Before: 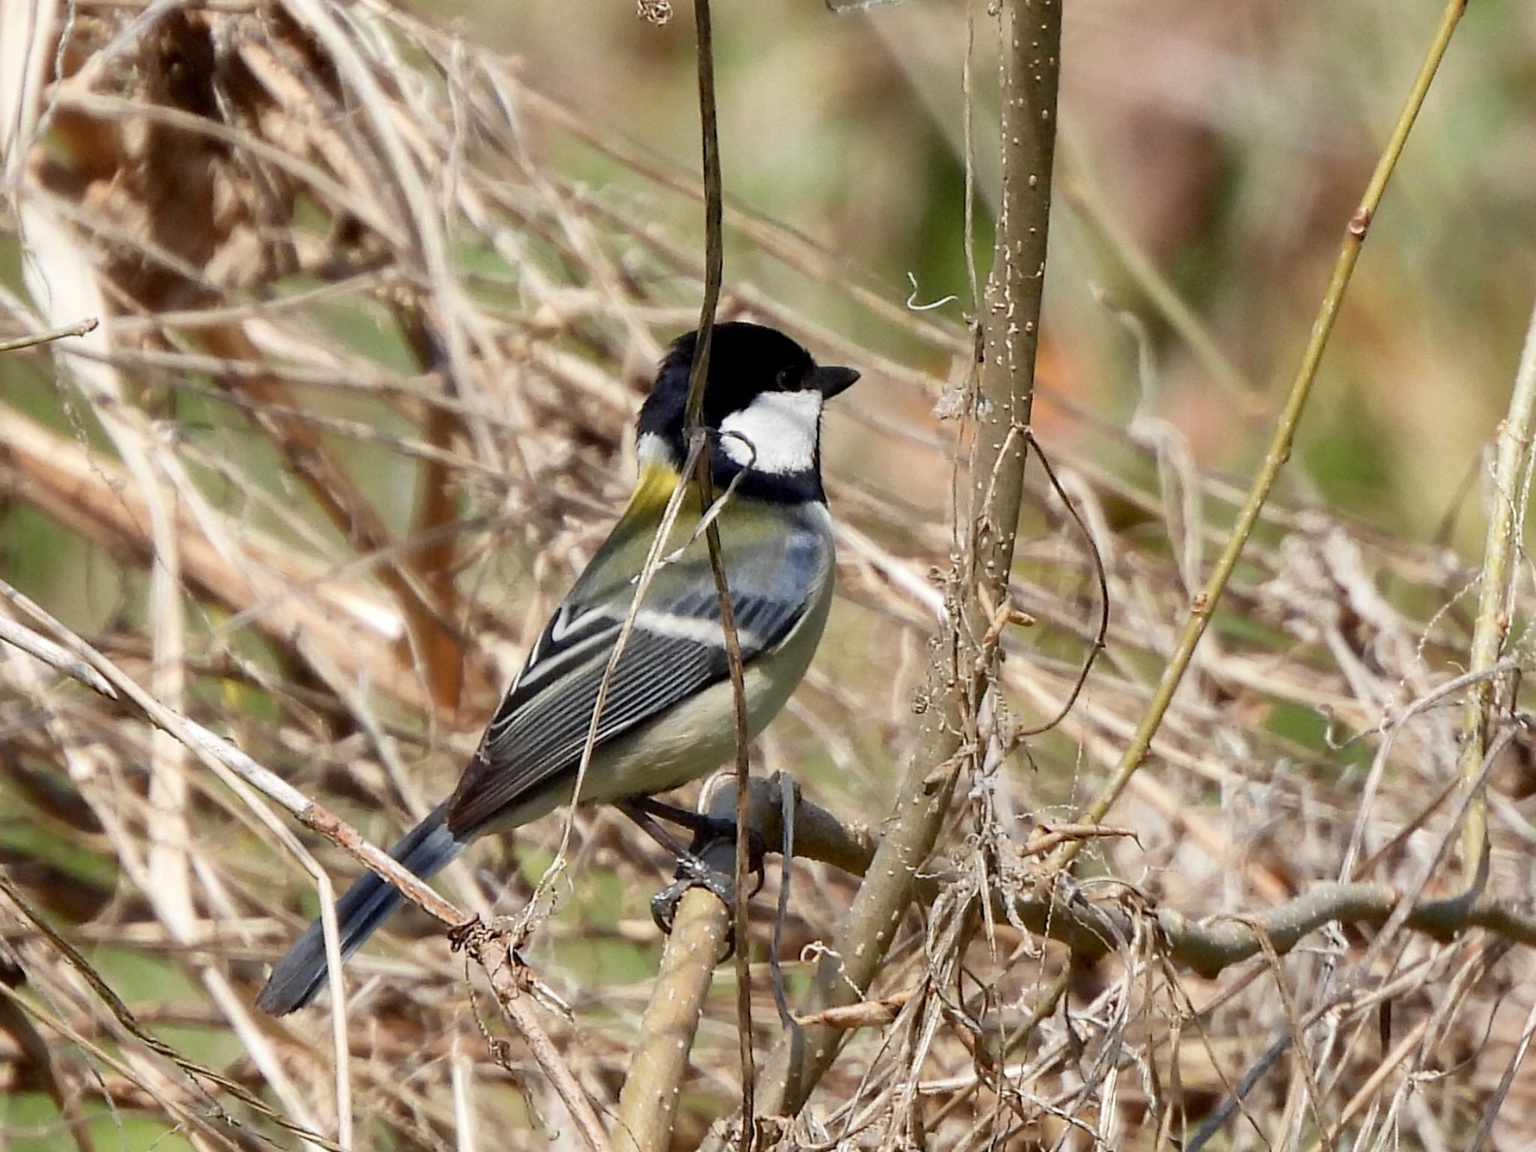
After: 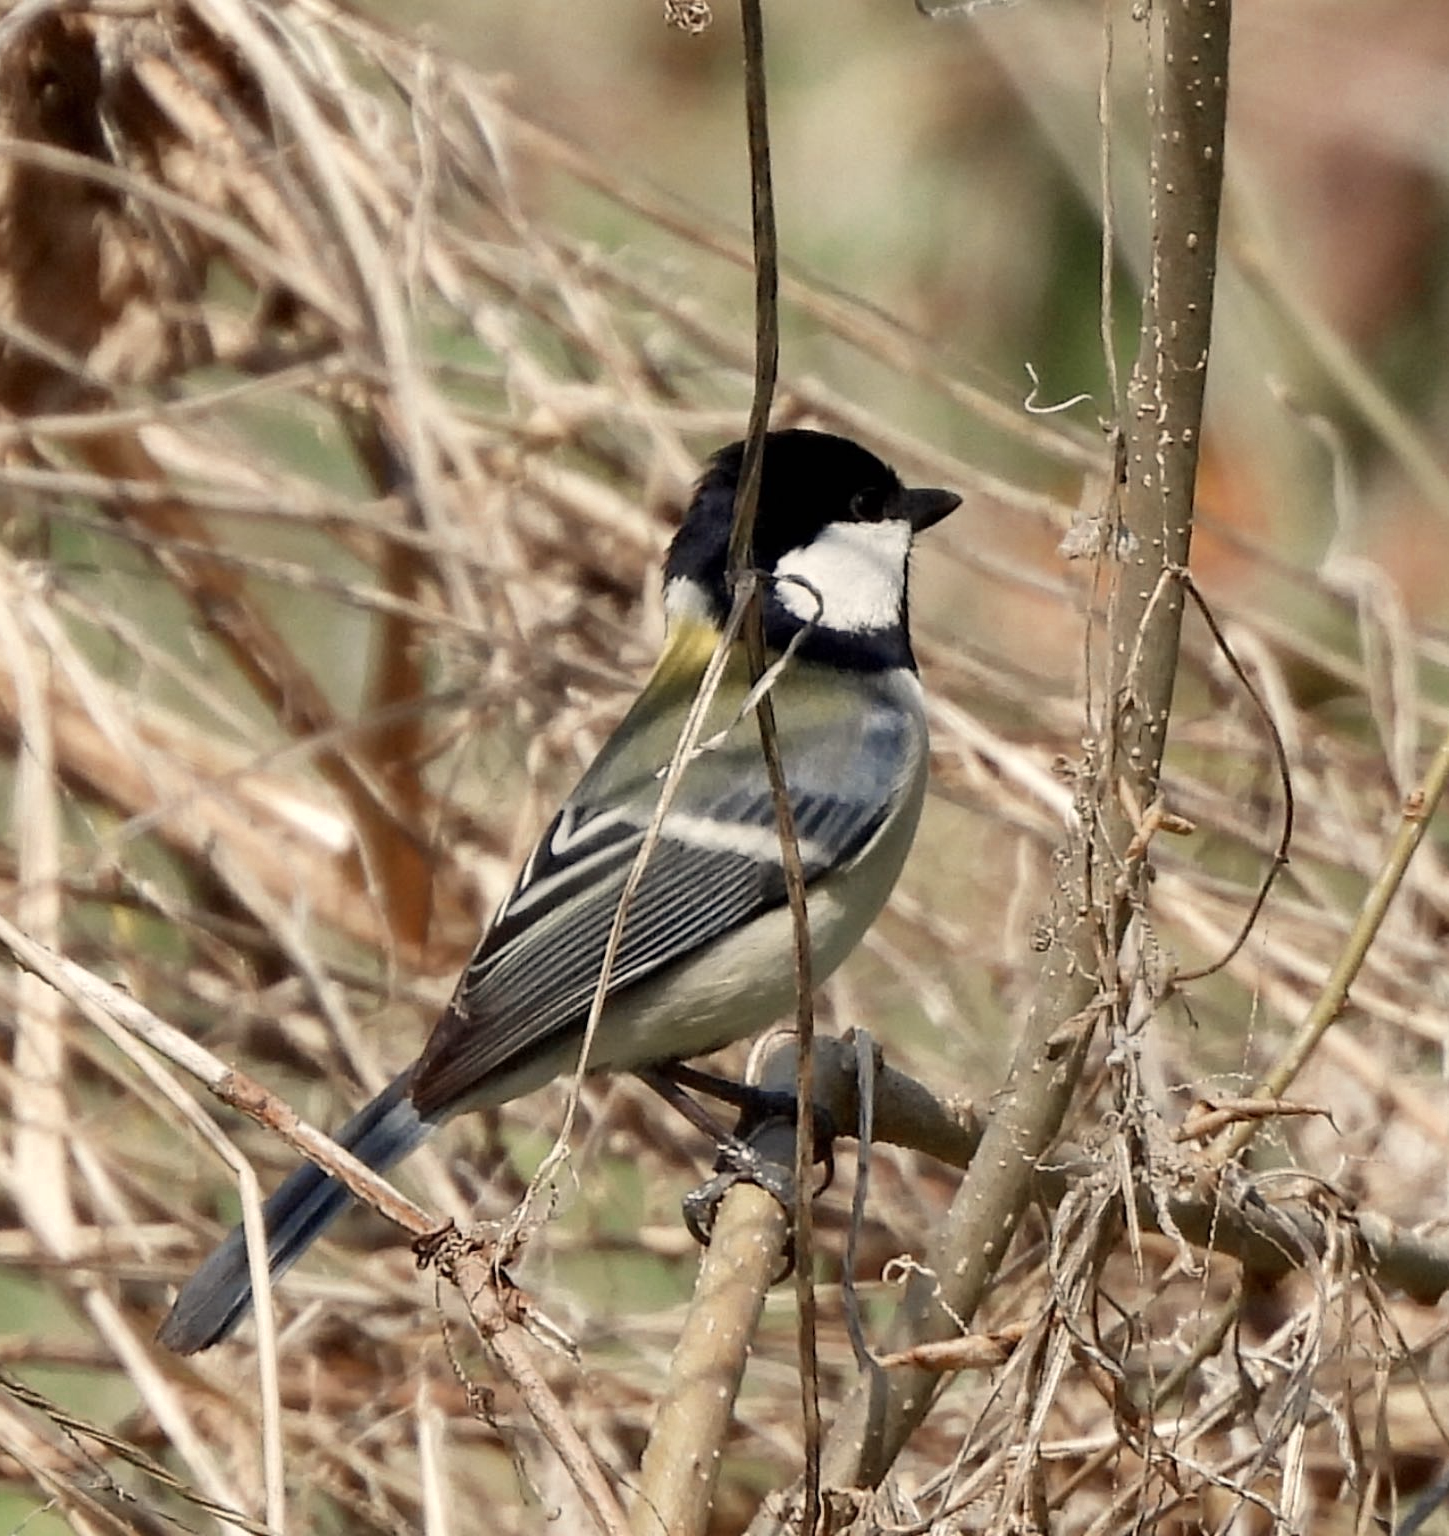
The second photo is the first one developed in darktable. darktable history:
color zones: curves: ch0 [(0, 0.5) (0.125, 0.4) (0.25, 0.5) (0.375, 0.4) (0.5, 0.4) (0.625, 0.35) (0.75, 0.35) (0.875, 0.5)]; ch1 [(0, 0.35) (0.125, 0.45) (0.25, 0.35) (0.375, 0.35) (0.5, 0.35) (0.625, 0.35) (0.75, 0.45) (0.875, 0.35)]; ch2 [(0, 0.6) (0.125, 0.5) (0.25, 0.5) (0.375, 0.6) (0.5, 0.6) (0.625, 0.5) (0.75, 0.5) (0.875, 0.5)]
crop and rotate: left 9.061%, right 20.142%
white balance: red 1.045, blue 0.932
